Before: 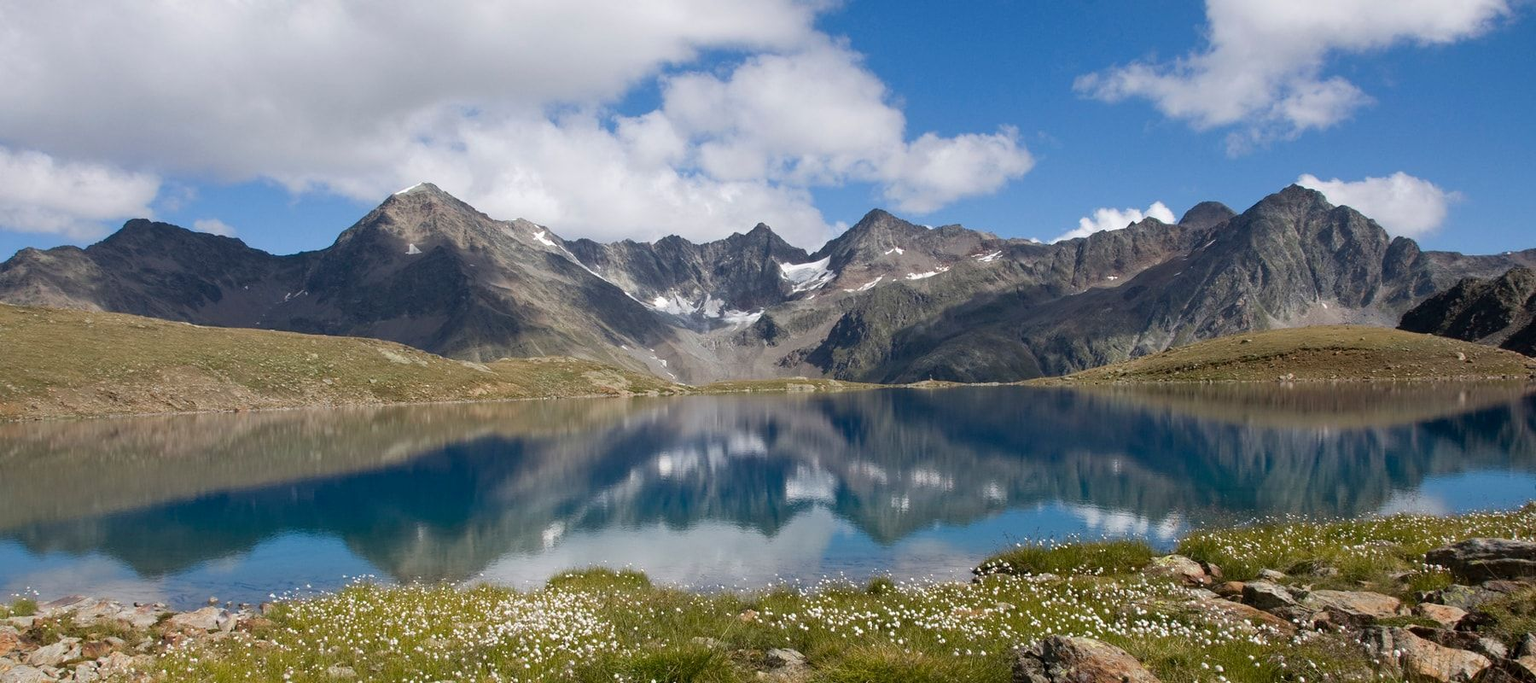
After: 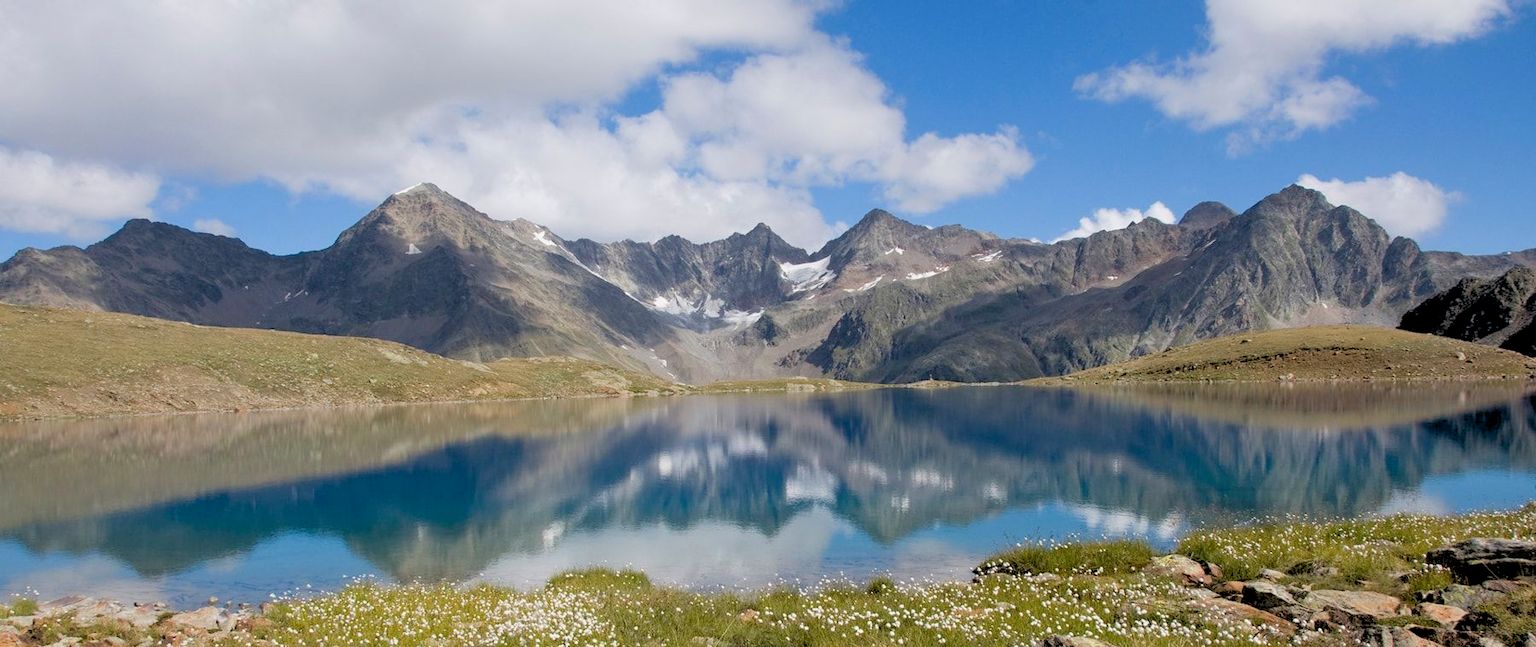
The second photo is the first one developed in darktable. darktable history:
crop and rotate: top 0%, bottom 5.097%
exposure: black level correction 0.001, exposure 0.191 EV, compensate highlight preservation false
rgb levels: preserve colors sum RGB, levels [[0.038, 0.433, 0.934], [0, 0.5, 1], [0, 0.5, 1]]
